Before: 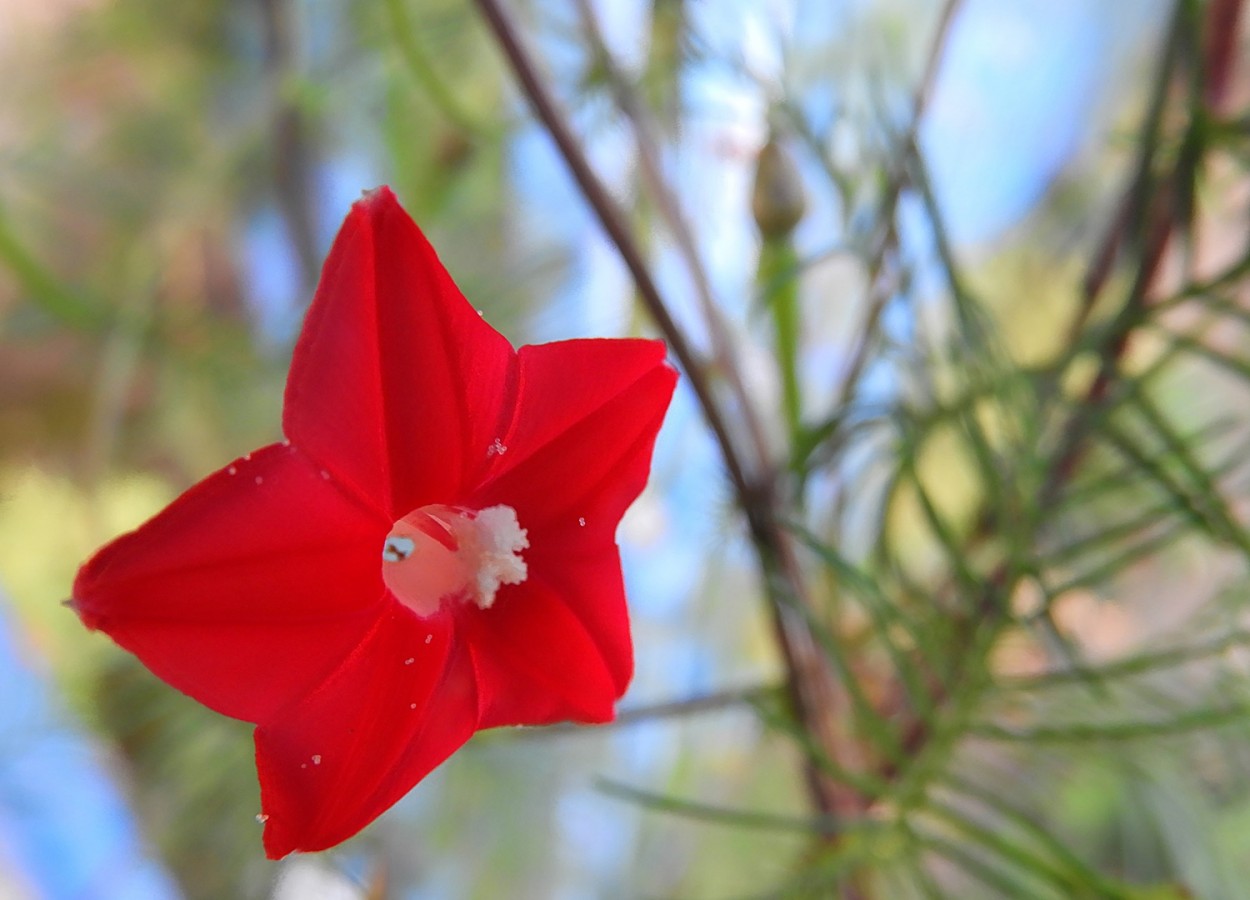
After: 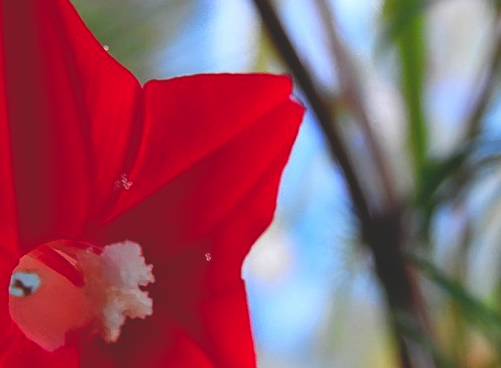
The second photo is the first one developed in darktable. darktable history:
base curve: curves: ch0 [(0, 0.02) (0.083, 0.036) (1, 1)], preserve colors none
crop: left 29.929%, top 29.499%, right 29.95%, bottom 29.572%
